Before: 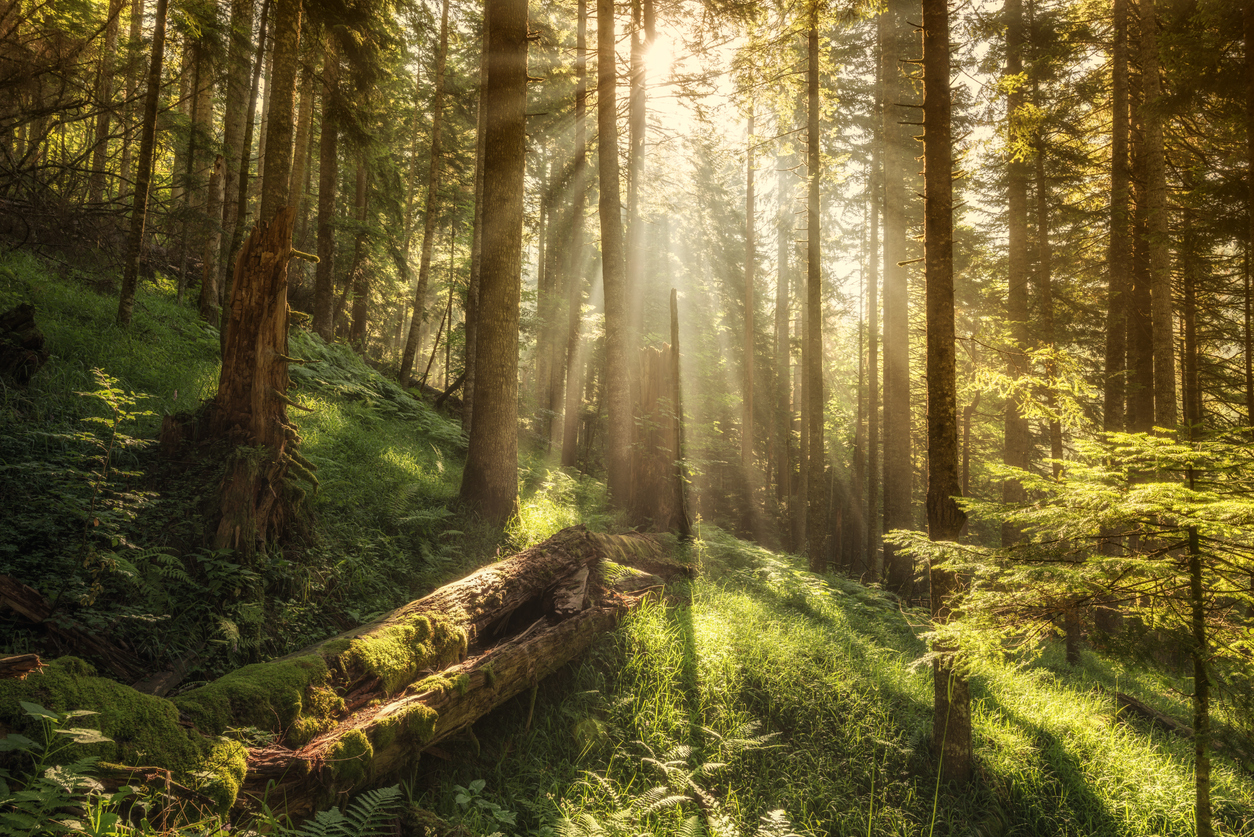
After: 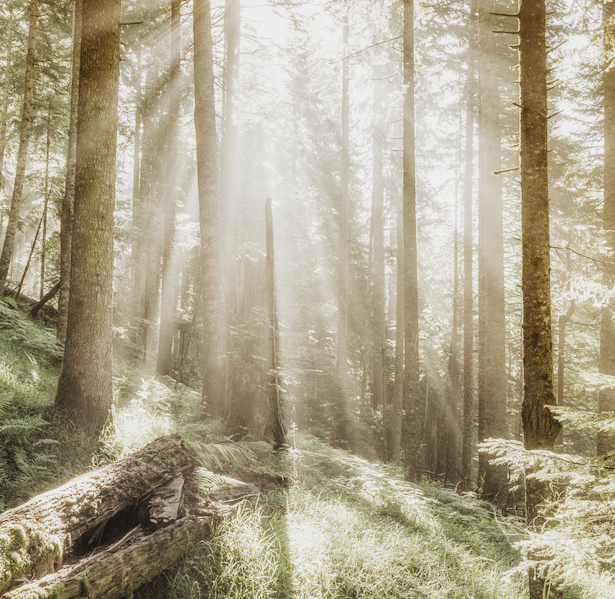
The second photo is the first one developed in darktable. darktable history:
crop: left 32.302%, top 10.954%, right 18.609%, bottom 17.429%
tone equalizer: on, module defaults
contrast brightness saturation: contrast -0.054, saturation -0.408
exposure: black level correction 0, exposure 1.483 EV, compensate exposure bias true, compensate highlight preservation false
filmic rgb: black relative exposure -4.36 EV, white relative exposure 4.56 EV, threshold 5.98 EV, hardness 2.38, contrast 1.051, preserve chrominance no, color science v5 (2021), contrast in shadows safe, contrast in highlights safe, enable highlight reconstruction true
levels: levels [0, 0.499, 1]
local contrast: highlights 100%, shadows 102%, detail 119%, midtone range 0.2
